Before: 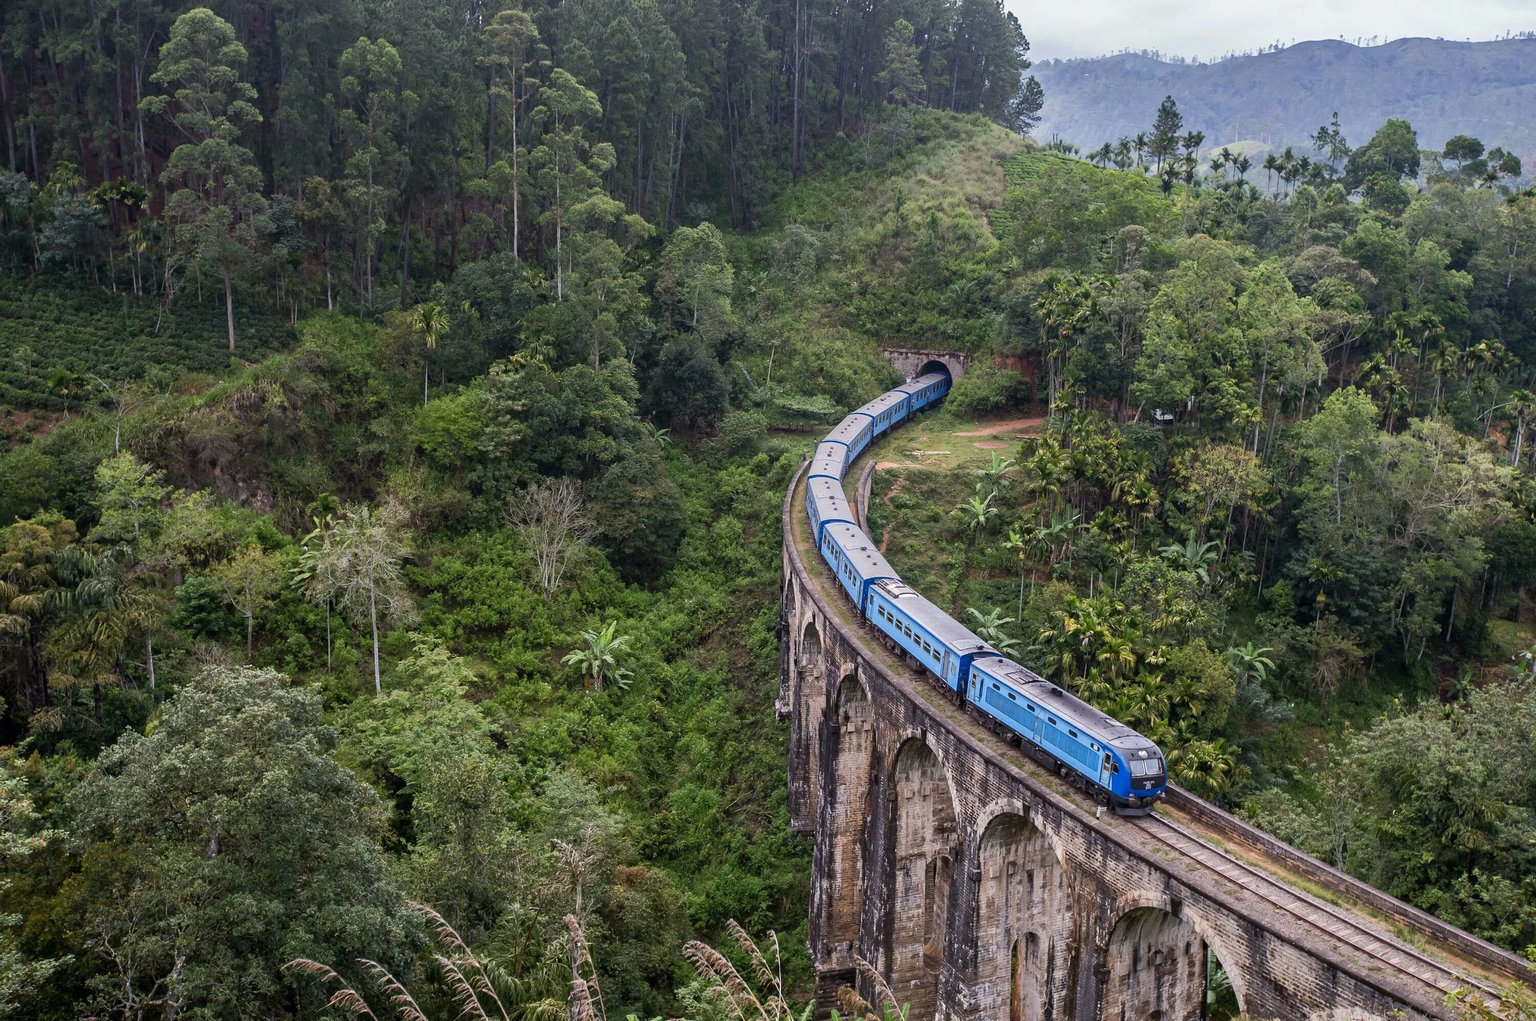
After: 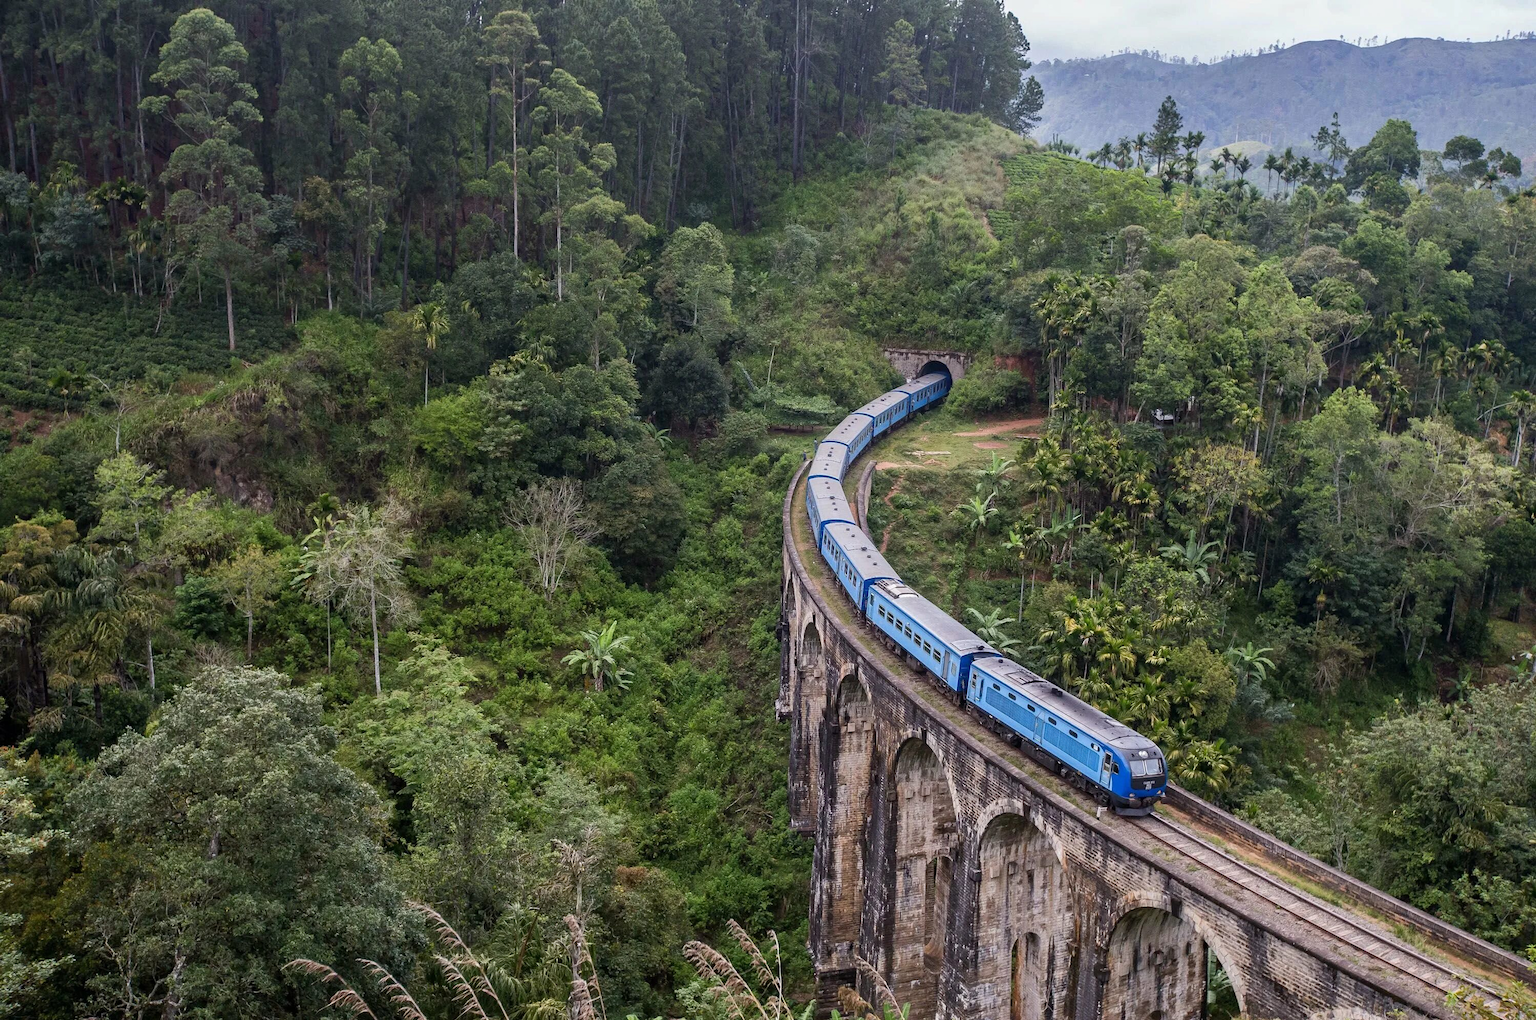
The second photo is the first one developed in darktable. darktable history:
tone equalizer: mask exposure compensation -0.512 EV
